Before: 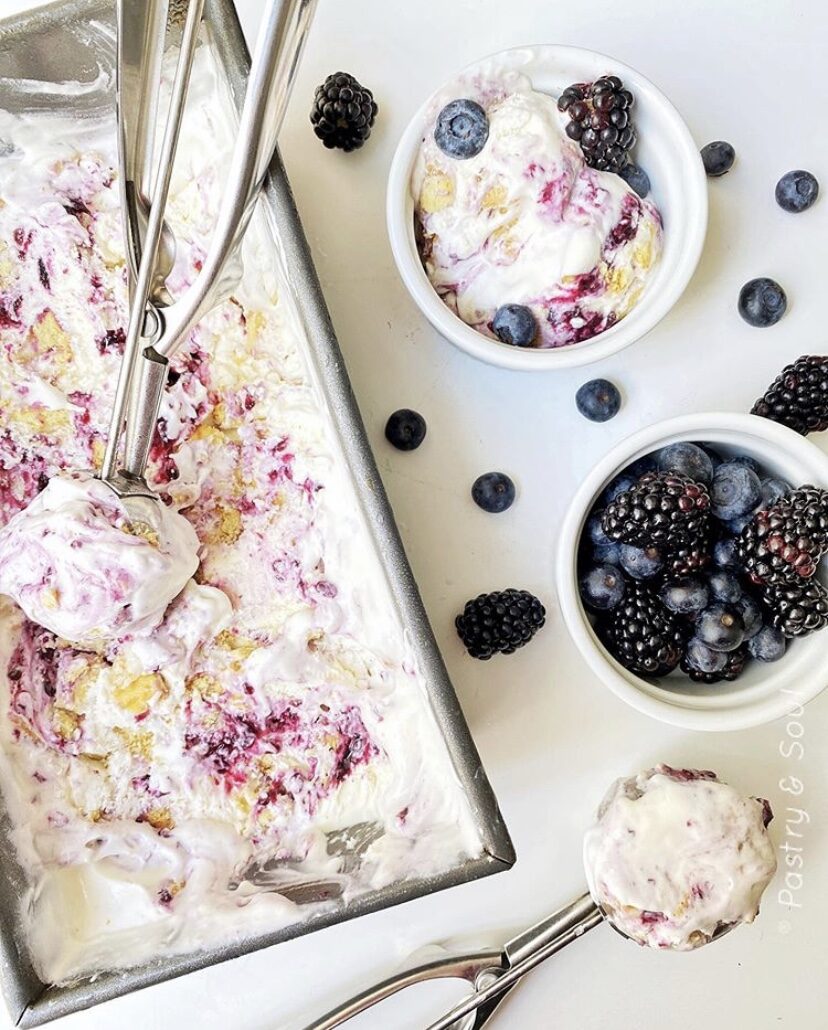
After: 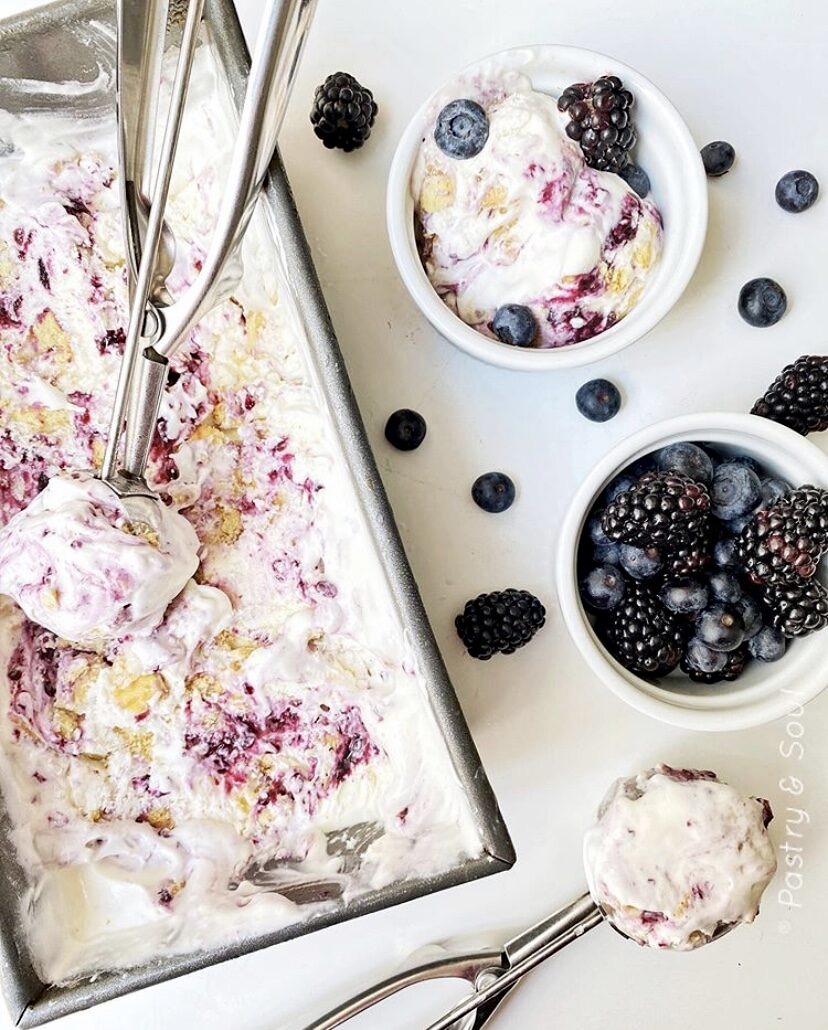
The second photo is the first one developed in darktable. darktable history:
contrast brightness saturation: contrast 0.1, saturation -0.3
haze removal: strength 0.29, distance 0.25, compatibility mode true, adaptive false
